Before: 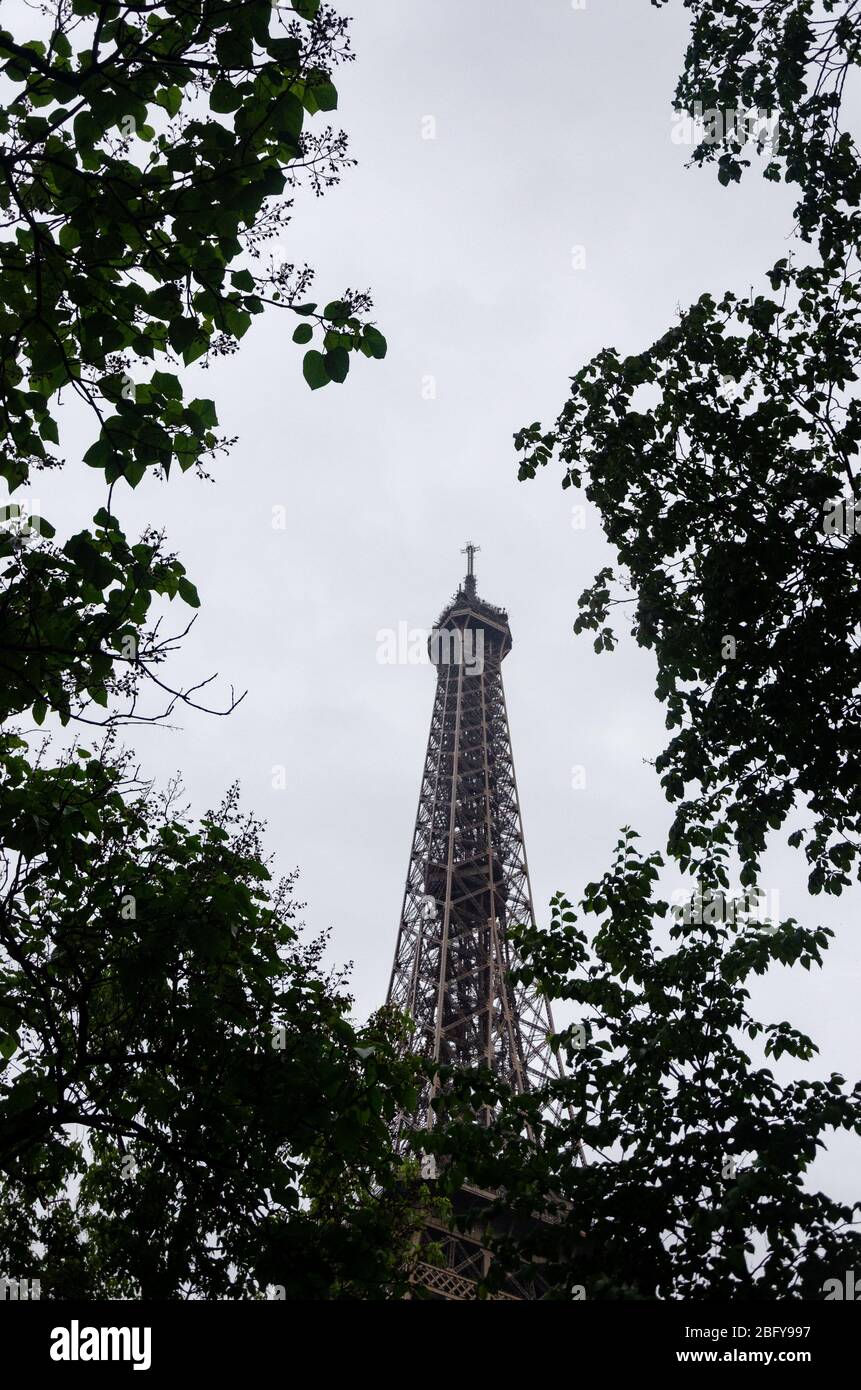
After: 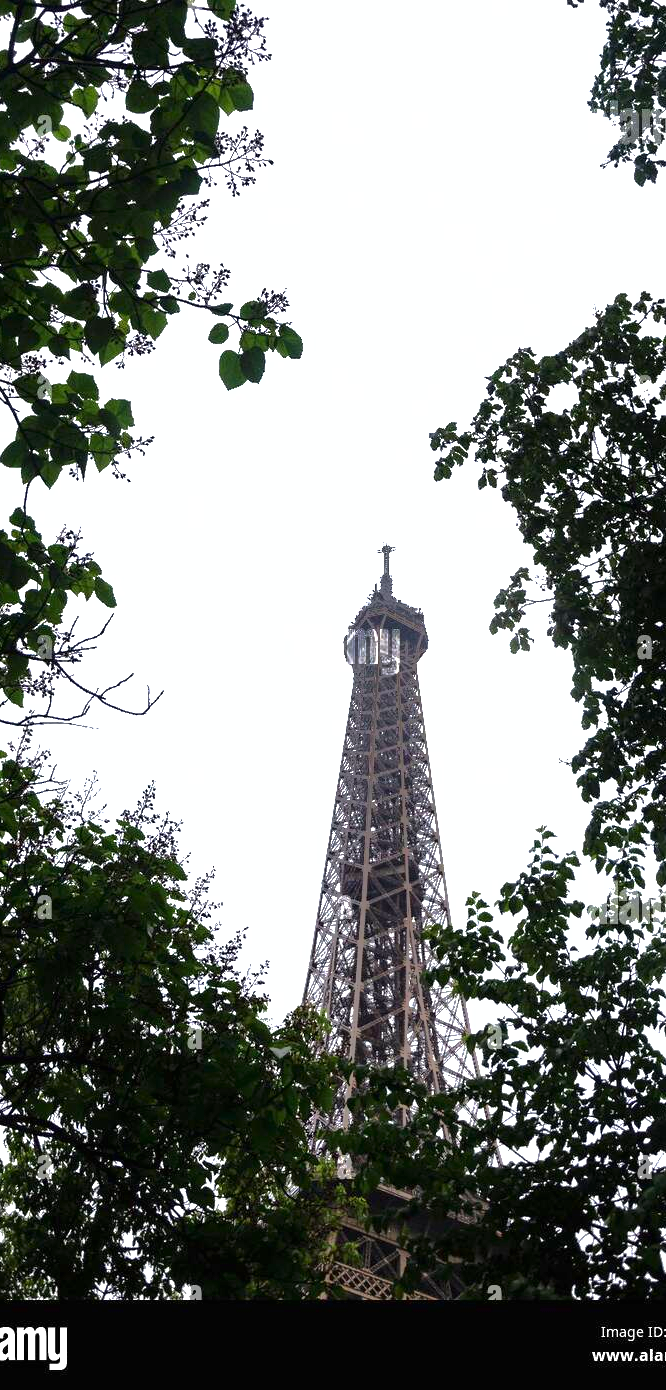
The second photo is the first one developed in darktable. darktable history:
exposure: black level correction 0, exposure 1.2 EV, compensate highlight preservation false
shadows and highlights: shadows -19.31, highlights -73.27
crop: left 9.849%, right 12.704%
